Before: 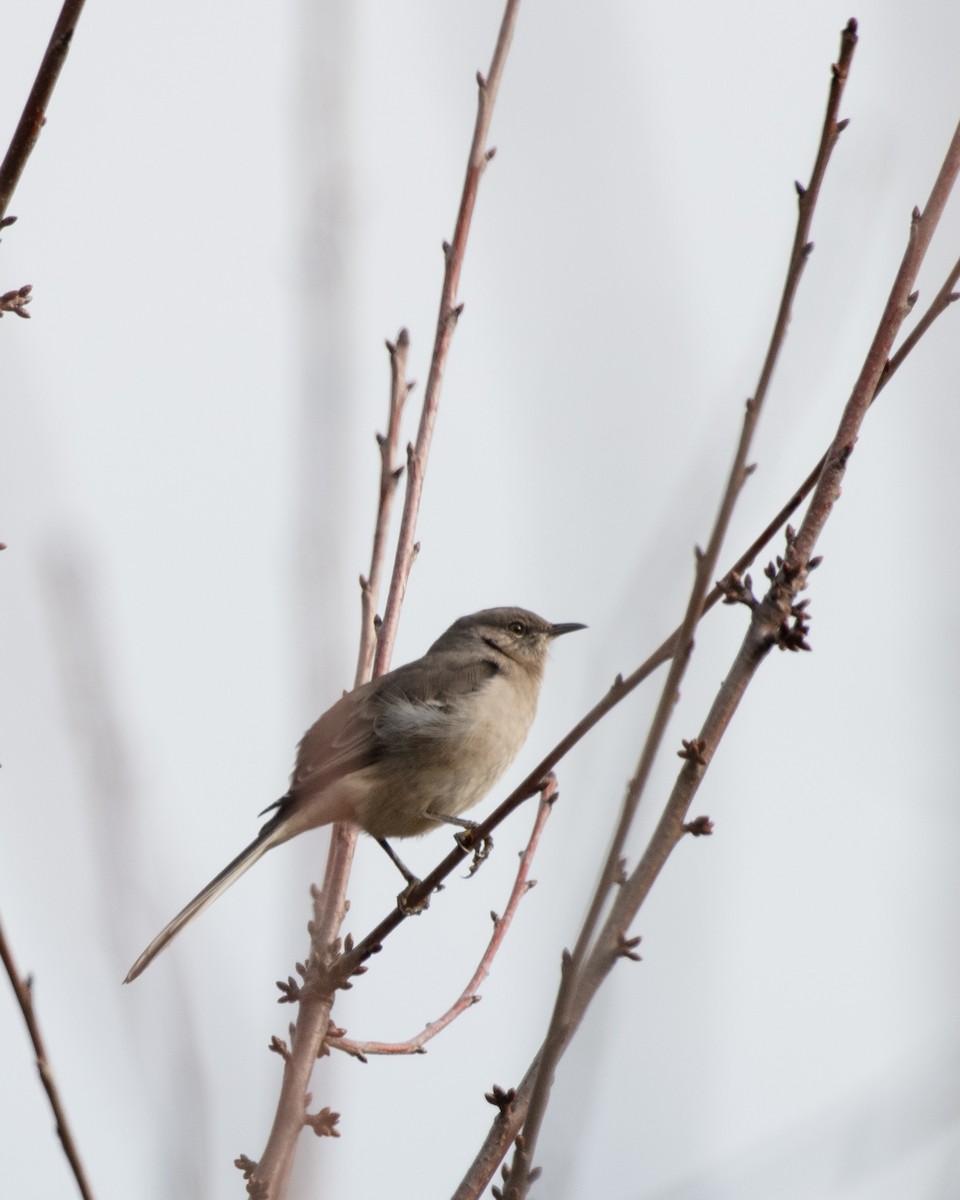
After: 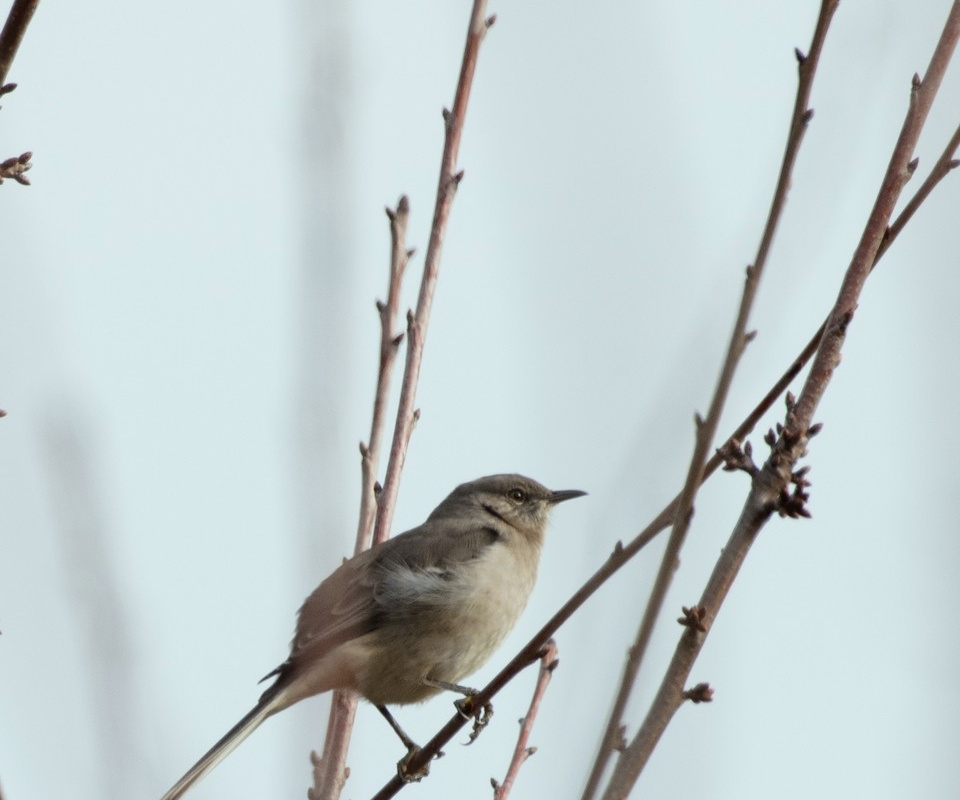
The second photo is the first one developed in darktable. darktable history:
white balance: red 0.974, blue 1.044
crop: top 11.166%, bottom 22.168%
color correction: highlights a* -4.73, highlights b* 5.06, saturation 0.97
